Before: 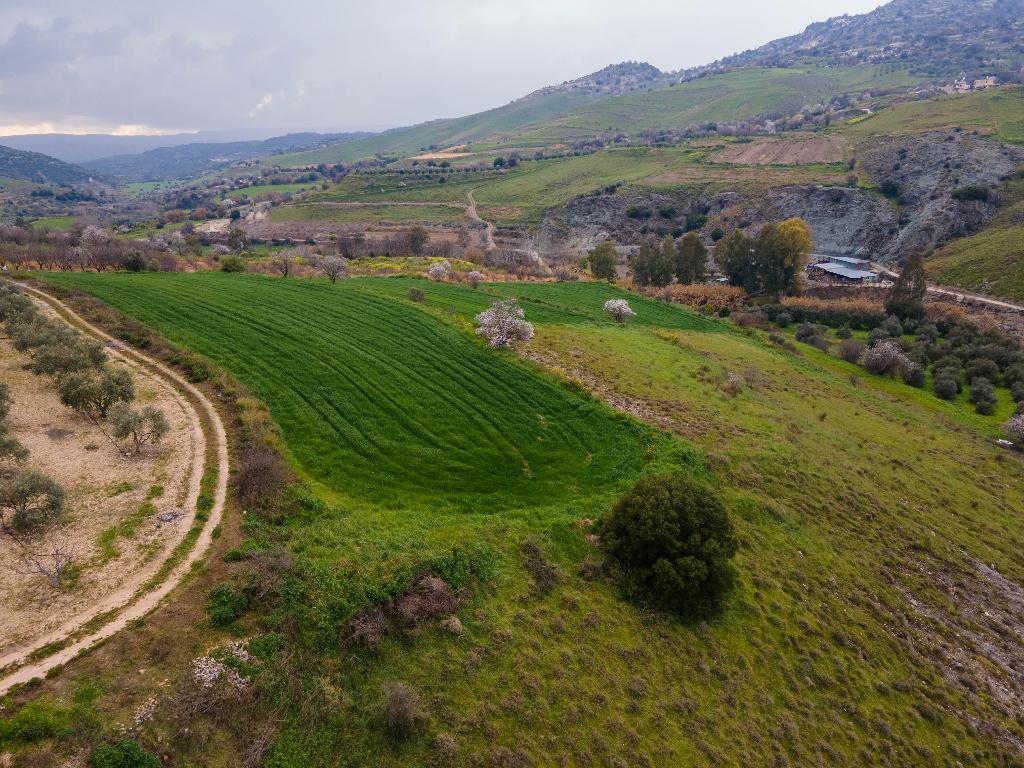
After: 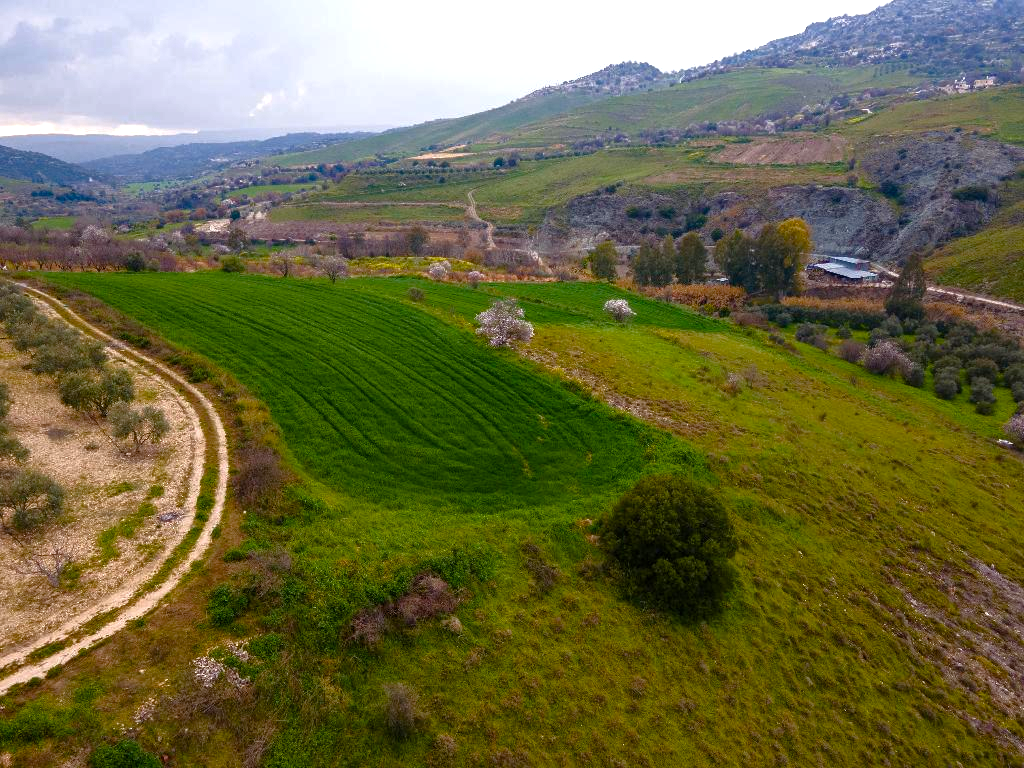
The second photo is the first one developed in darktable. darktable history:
tone equalizer: -8 EV 0 EV, -7 EV -0.002 EV, -6 EV 0.003 EV, -5 EV -0.034 EV, -4 EV -0.103 EV, -3 EV -0.152 EV, -2 EV 0.255 EV, -1 EV 0.72 EV, +0 EV 0.511 EV, edges refinement/feathering 500, mask exposure compensation -1.57 EV, preserve details no
color balance rgb: perceptual saturation grading › global saturation 25.022%, perceptual saturation grading › highlights -27.767%, perceptual saturation grading › shadows 33.685%, global vibrance 20%
